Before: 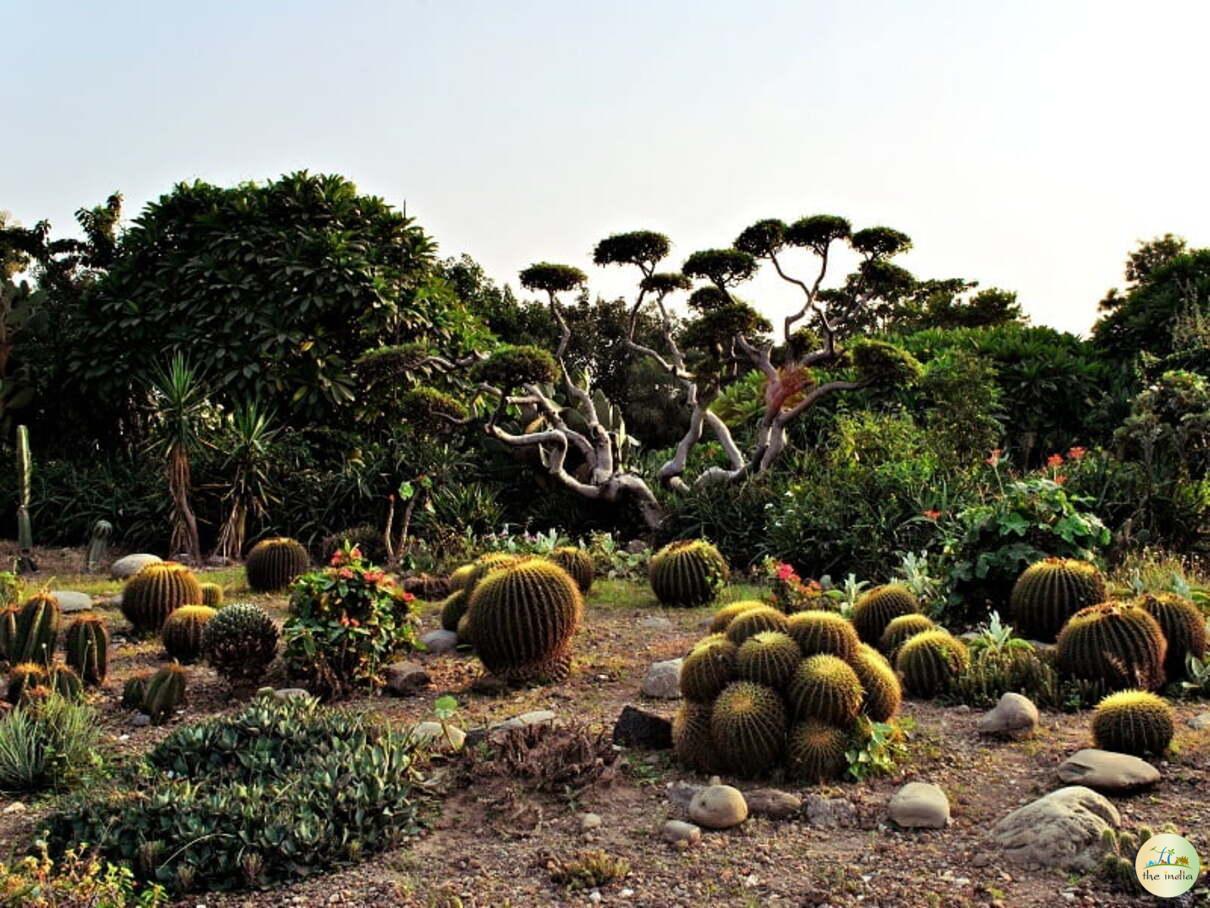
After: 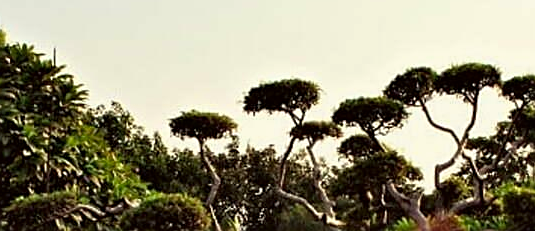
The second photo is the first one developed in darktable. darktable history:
color calibration: output R [0.999, 0.026, -0.11, 0], output G [-0.019, 1.037, -0.099, 0], output B [0.022, -0.023, 0.902, 0], x 0.329, y 0.344, temperature 5604.09 K
sharpen: on, module defaults
color correction: highlights a* -2.72, highlights b* -2.48, shadows a* 1.98, shadows b* 2.82
crop: left 28.993%, top 16.84%, right 26.744%, bottom 57.634%
